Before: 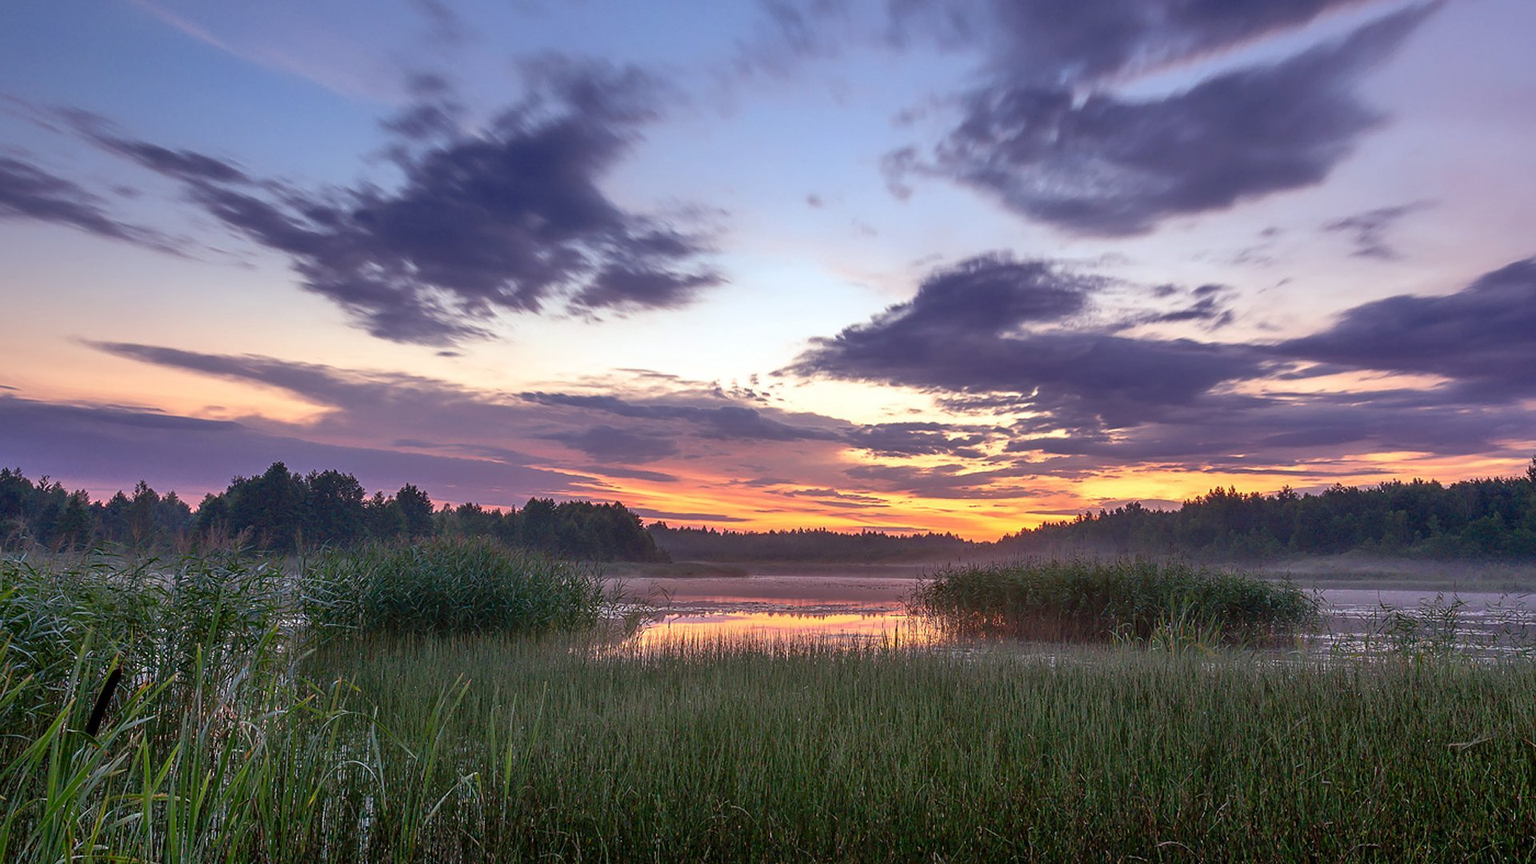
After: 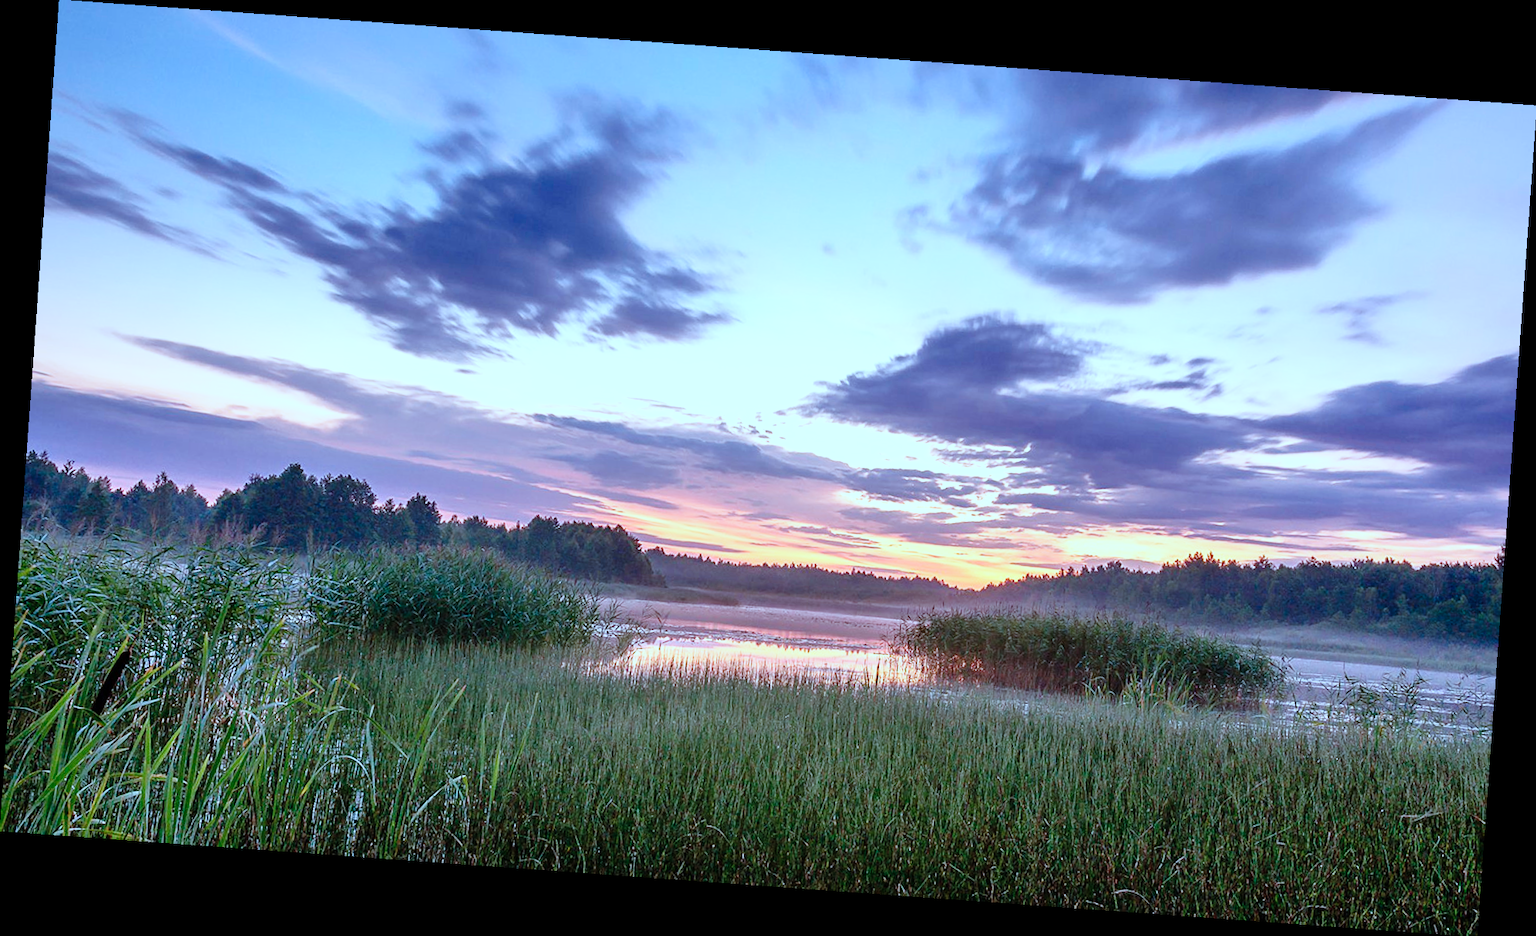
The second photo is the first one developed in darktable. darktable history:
rotate and perspective: rotation 4.1°, automatic cropping off
base curve: curves: ch0 [(0, 0) (0.008, 0.007) (0.022, 0.029) (0.048, 0.089) (0.092, 0.197) (0.191, 0.399) (0.275, 0.534) (0.357, 0.65) (0.477, 0.78) (0.542, 0.833) (0.799, 0.973) (1, 1)], preserve colors none
color correction: highlights a* -9.35, highlights b* -23.15
